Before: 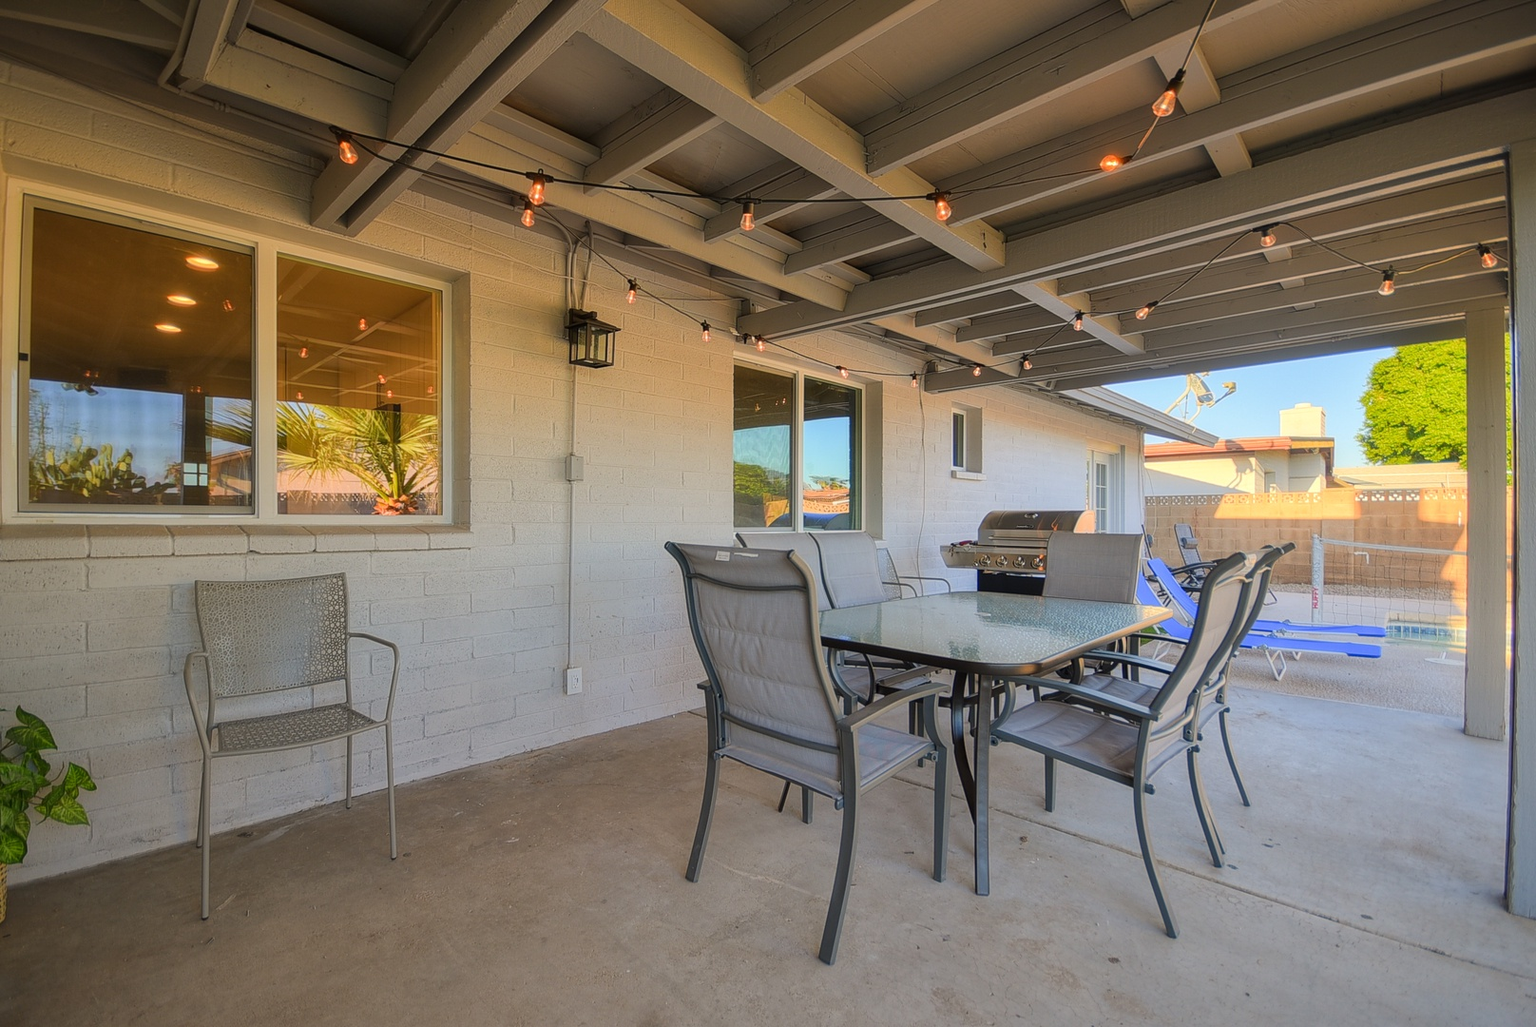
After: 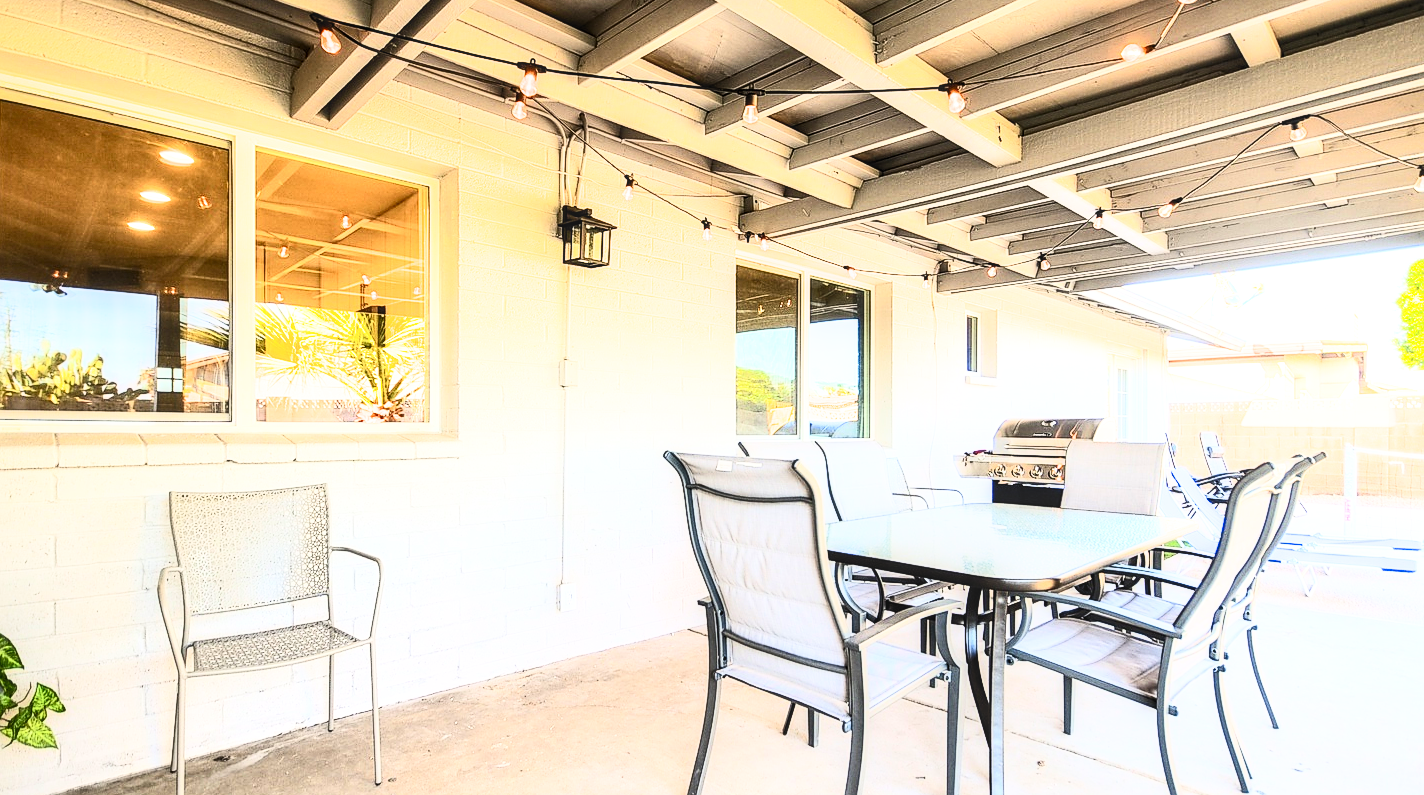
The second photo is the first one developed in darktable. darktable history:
local contrast: on, module defaults
exposure: exposure 1.505 EV, compensate highlight preservation false
contrast brightness saturation: contrast 0.635, brightness 0.356, saturation 0.142
sharpen: amount 0.211
filmic rgb: black relative exposure -5.04 EV, white relative exposure 3.51 EV, hardness 3.18, contrast 1.197, highlights saturation mix -48.71%
crop and rotate: left 2.335%, top 11.08%, right 9.501%, bottom 15.244%
